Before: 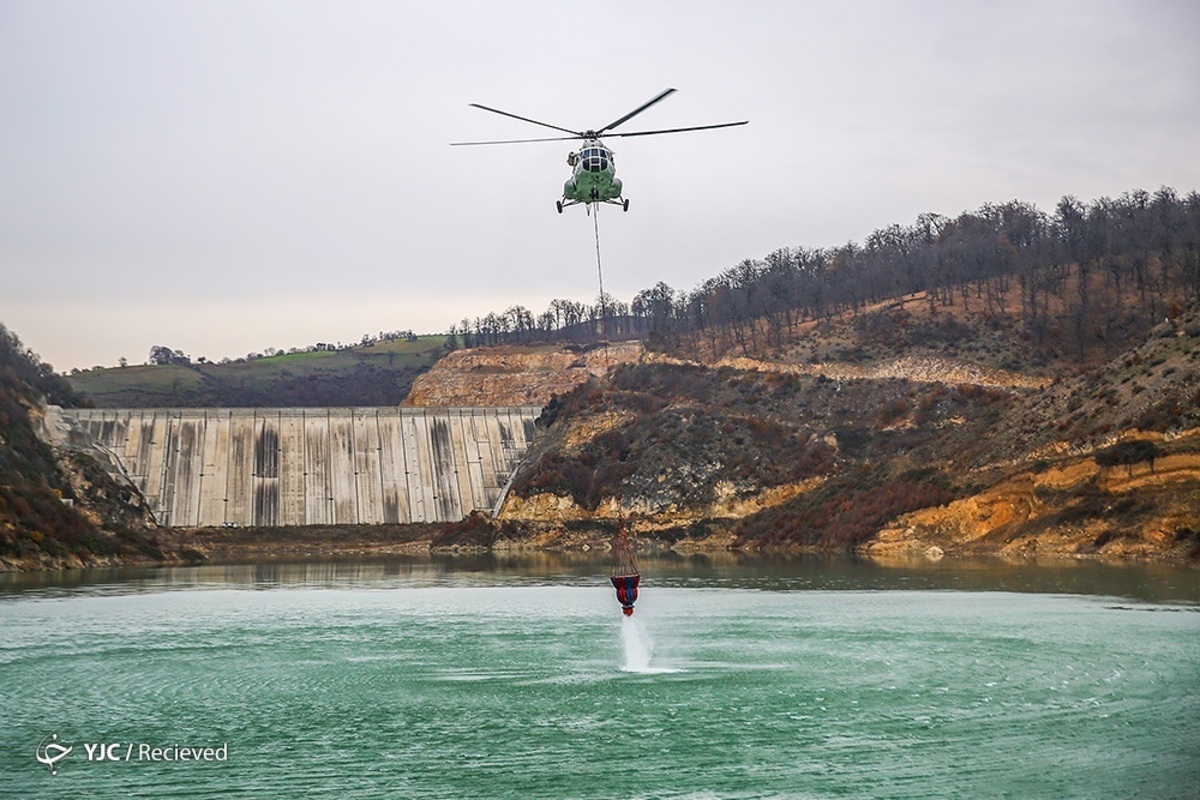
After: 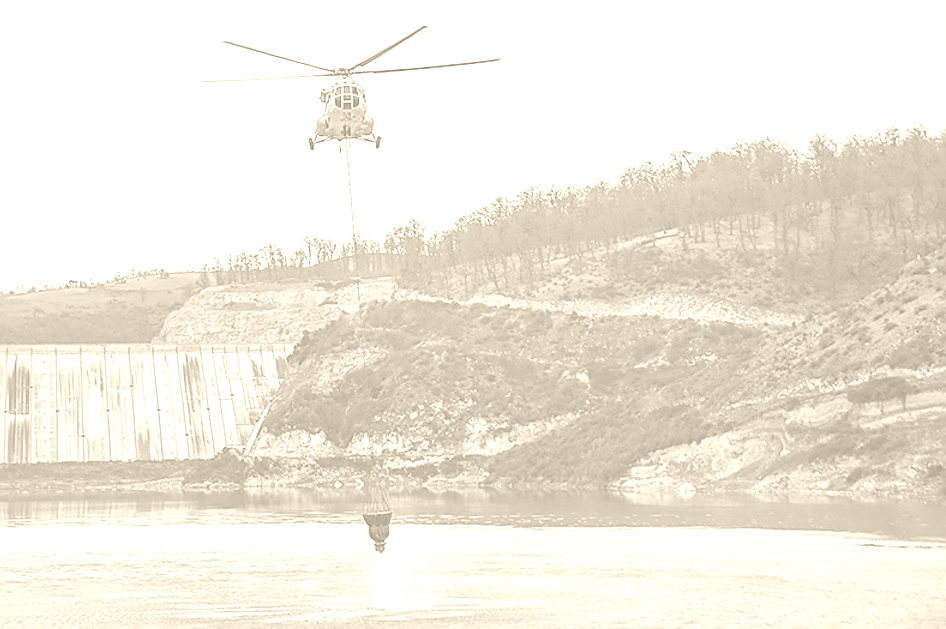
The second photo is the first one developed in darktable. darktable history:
crop and rotate: left 20.74%, top 7.912%, right 0.375%, bottom 13.378%
colorize: hue 36°, saturation 71%, lightness 80.79%
sharpen: on, module defaults
